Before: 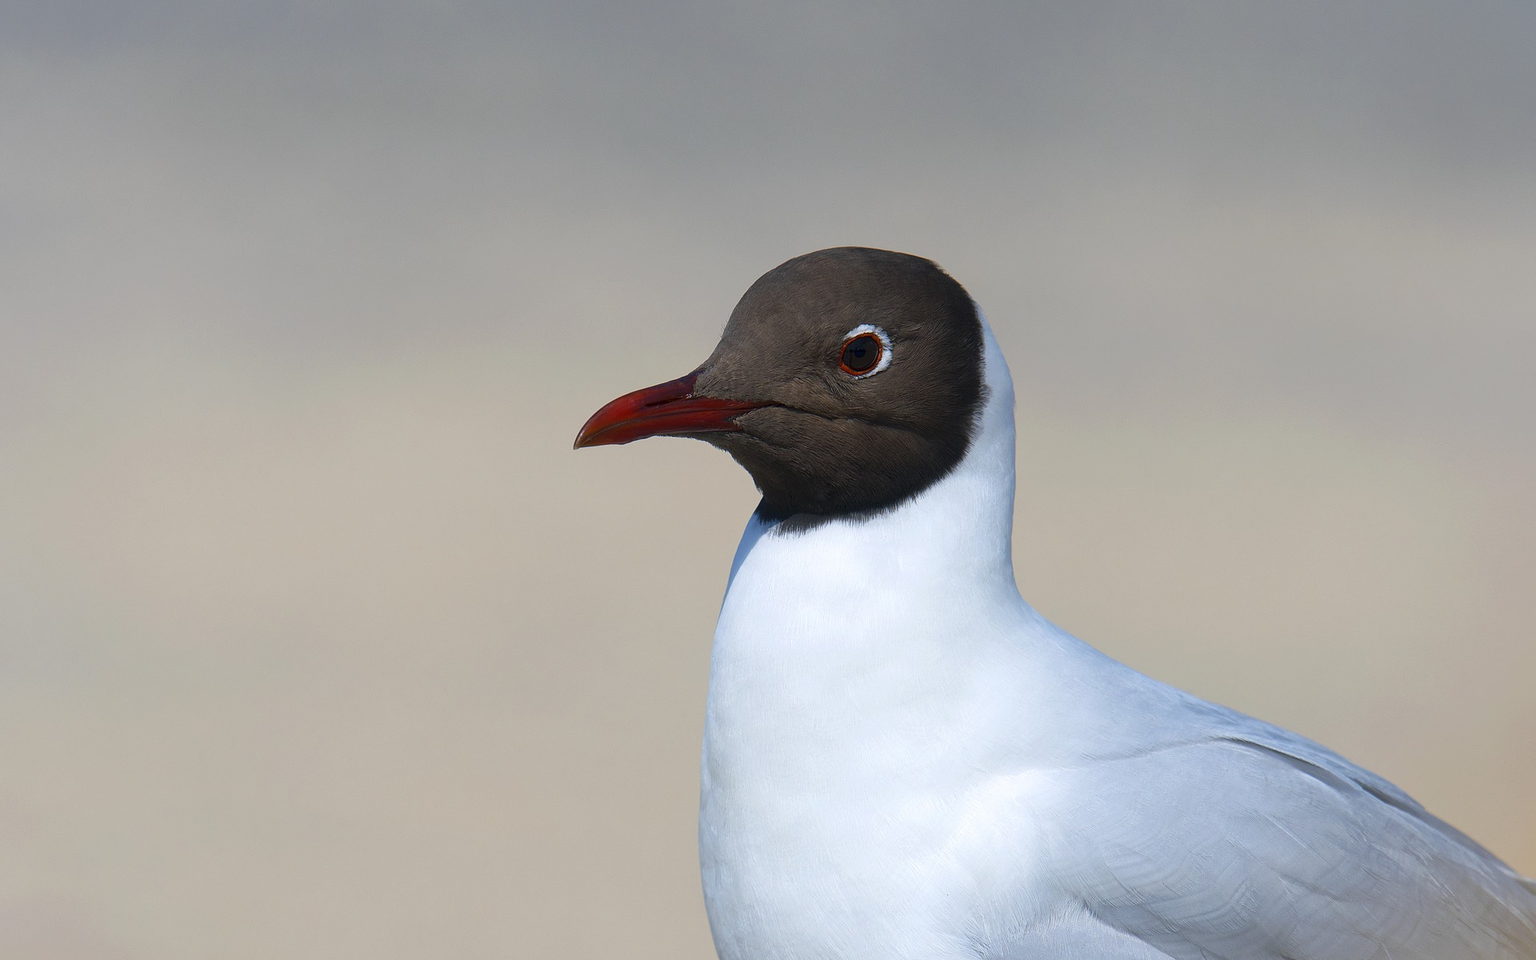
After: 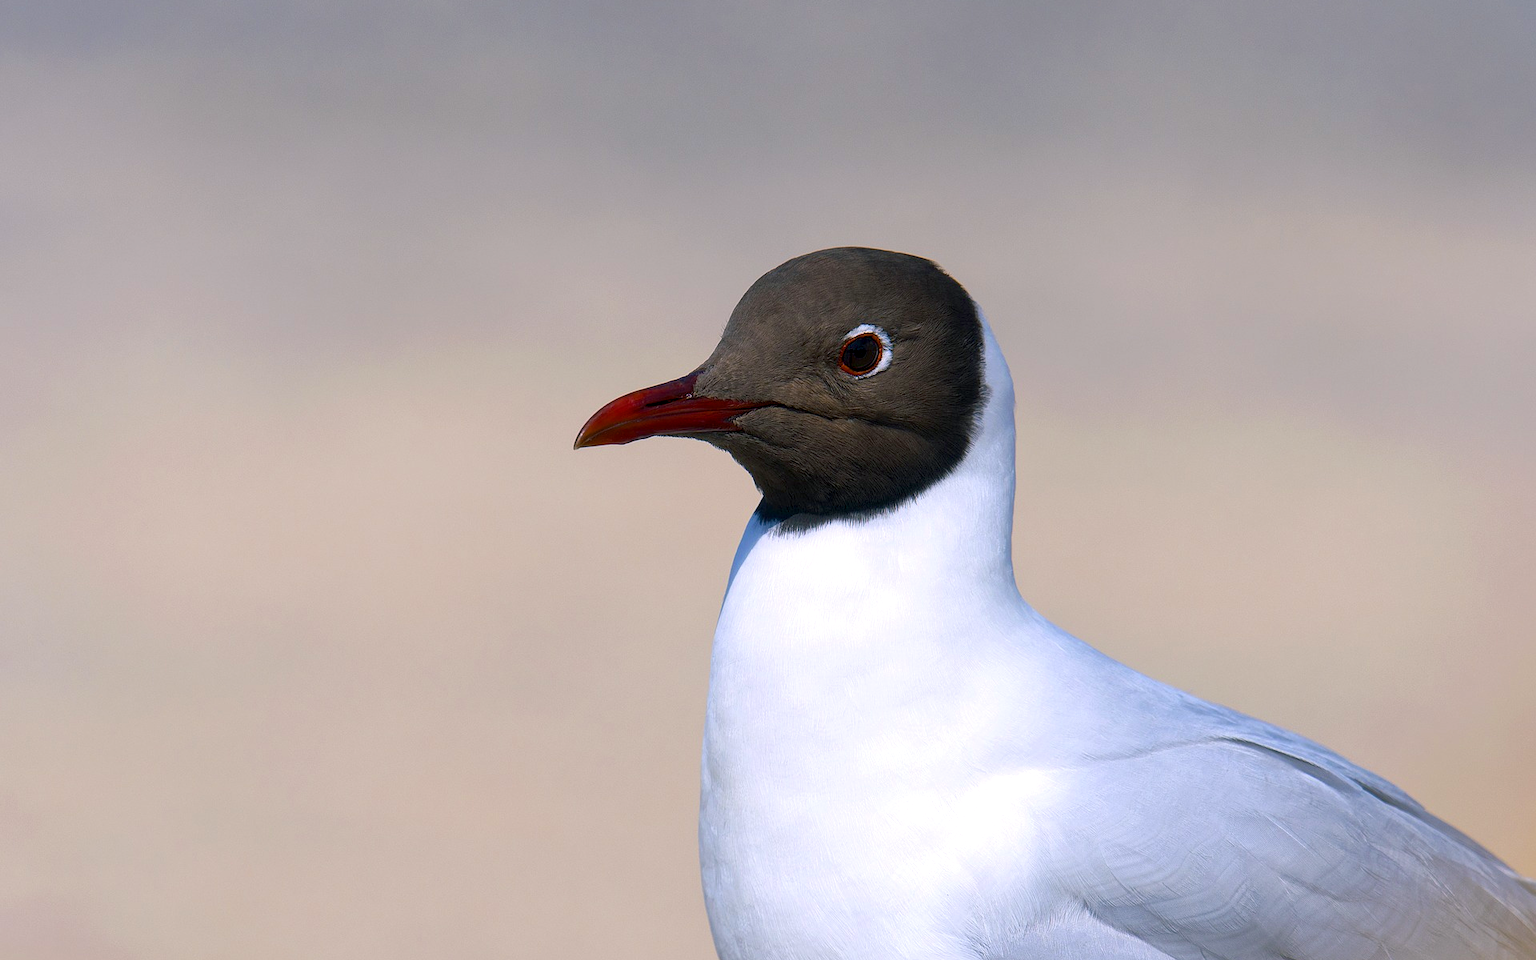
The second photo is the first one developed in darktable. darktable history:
local contrast: highlights 100%, shadows 100%, detail 120%, midtone range 0.2
color balance rgb: shadows lift › chroma 2%, shadows lift › hue 217.2°, power › chroma 0.25%, power › hue 60°, highlights gain › chroma 1.5%, highlights gain › hue 309.6°, global offset › luminance -0.5%, perceptual saturation grading › global saturation 15%, global vibrance 20%
exposure: exposure 0.15 EV, compensate highlight preservation false
